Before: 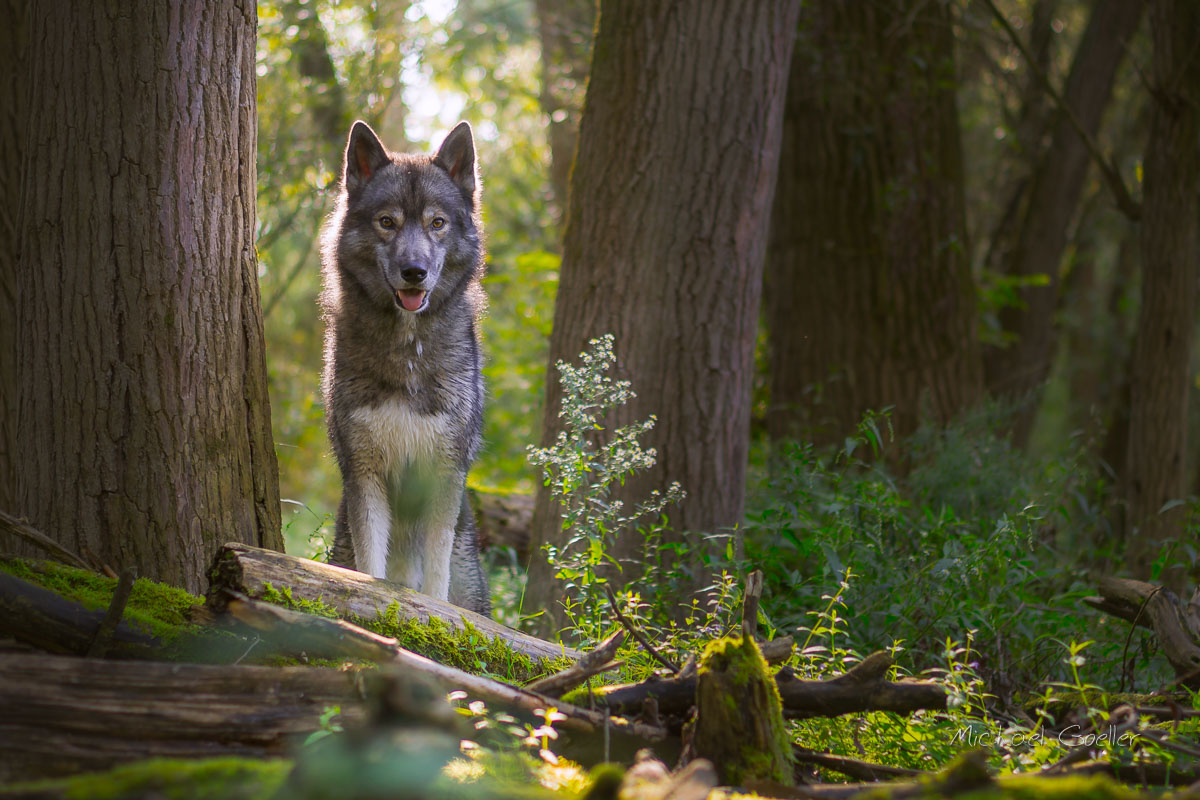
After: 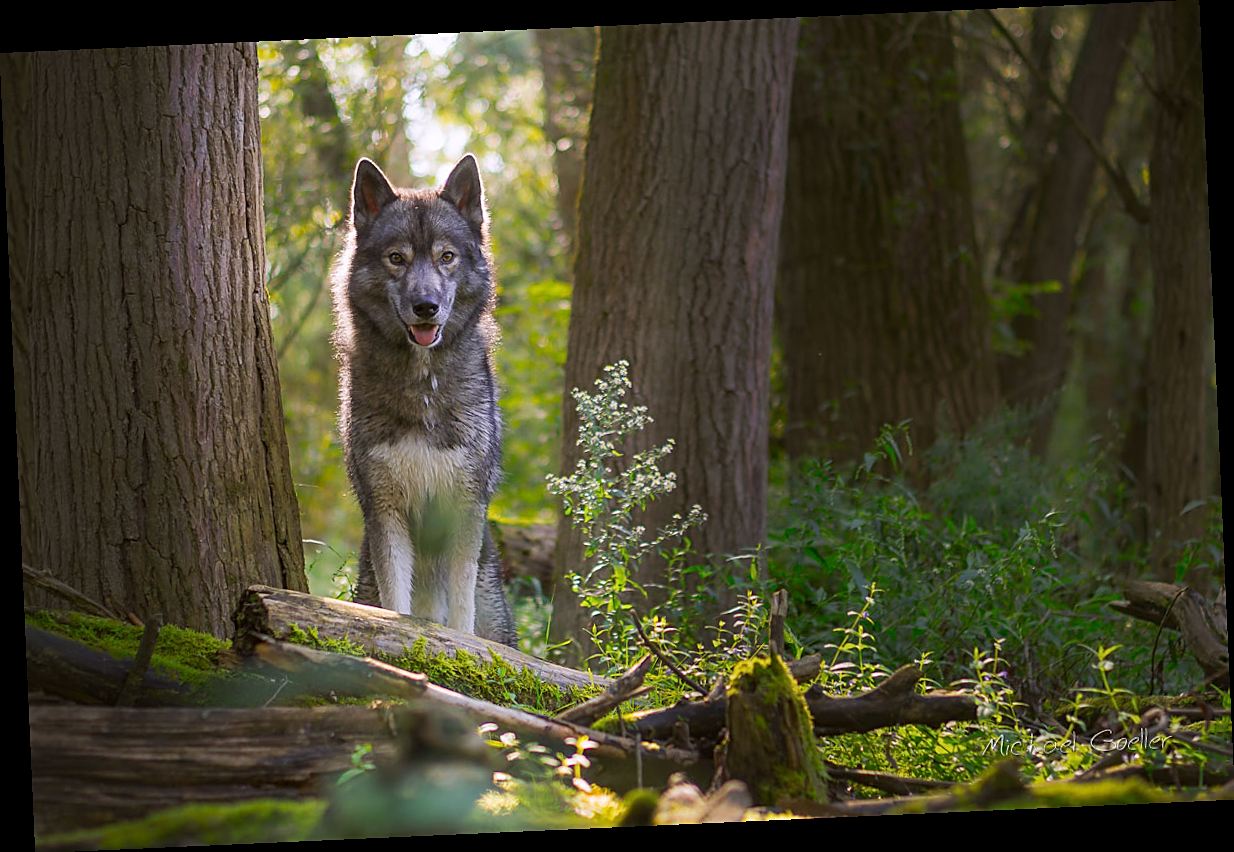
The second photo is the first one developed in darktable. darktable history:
rotate and perspective: rotation -2.56°, automatic cropping off
sharpen: on, module defaults
